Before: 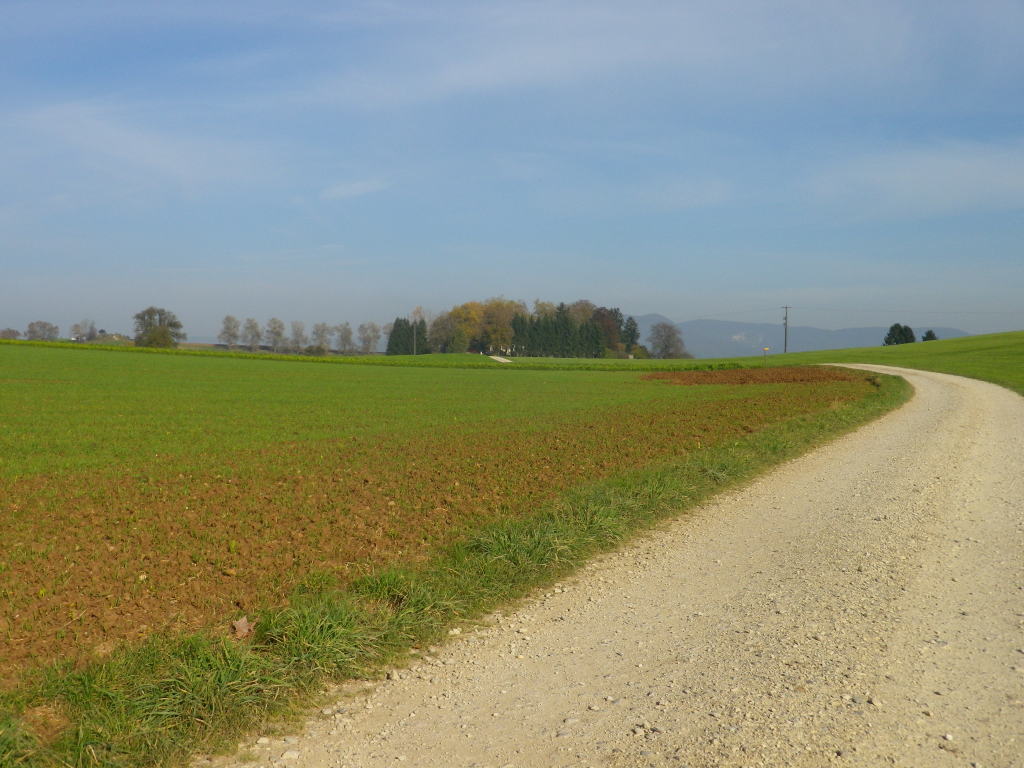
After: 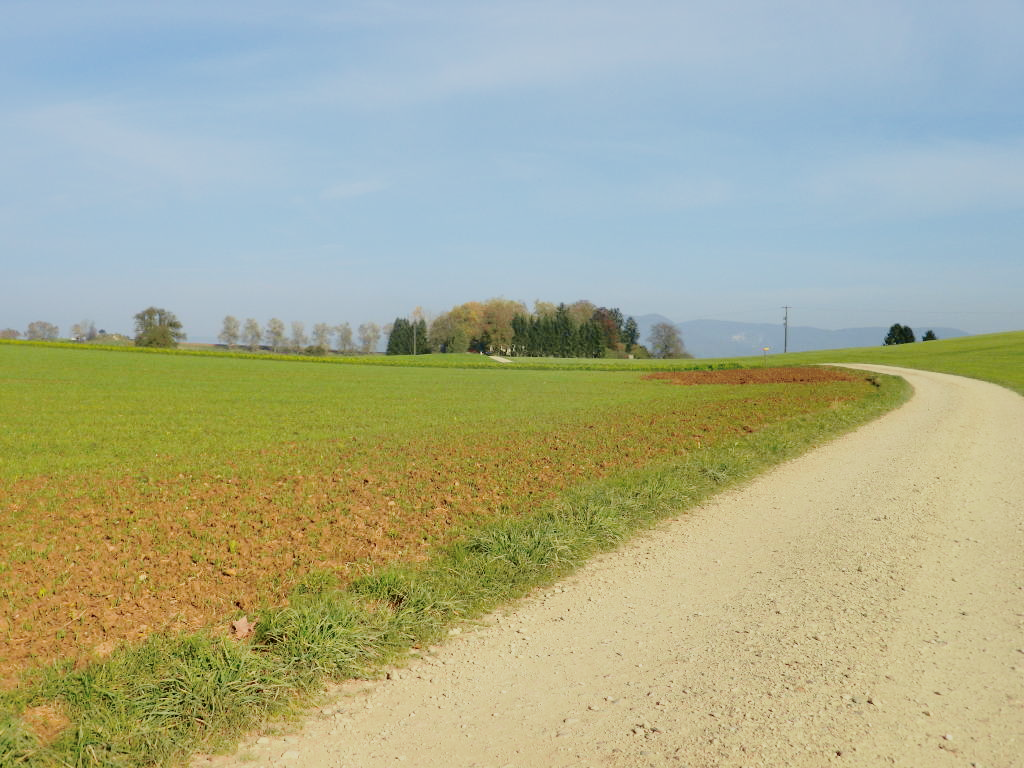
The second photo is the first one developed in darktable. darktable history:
base curve: curves: ch0 [(0, 0) (0.028, 0.03) (0.121, 0.232) (0.46, 0.748) (0.859, 0.968) (1, 1)], preserve colors none
tone curve: curves: ch0 [(0, 0) (0.049, 0.01) (0.154, 0.081) (0.491, 0.519) (0.748, 0.765) (1, 0.919)]; ch1 [(0, 0) (0.172, 0.123) (0.317, 0.272) (0.401, 0.422) (0.499, 0.497) (0.531, 0.54) (0.615, 0.603) (0.741, 0.783) (1, 1)]; ch2 [(0, 0) (0.411, 0.424) (0.483, 0.478) (0.544, 0.56) (0.686, 0.638) (1, 1)], color space Lab, independent channels, preserve colors none
shadows and highlights: shadows 30
